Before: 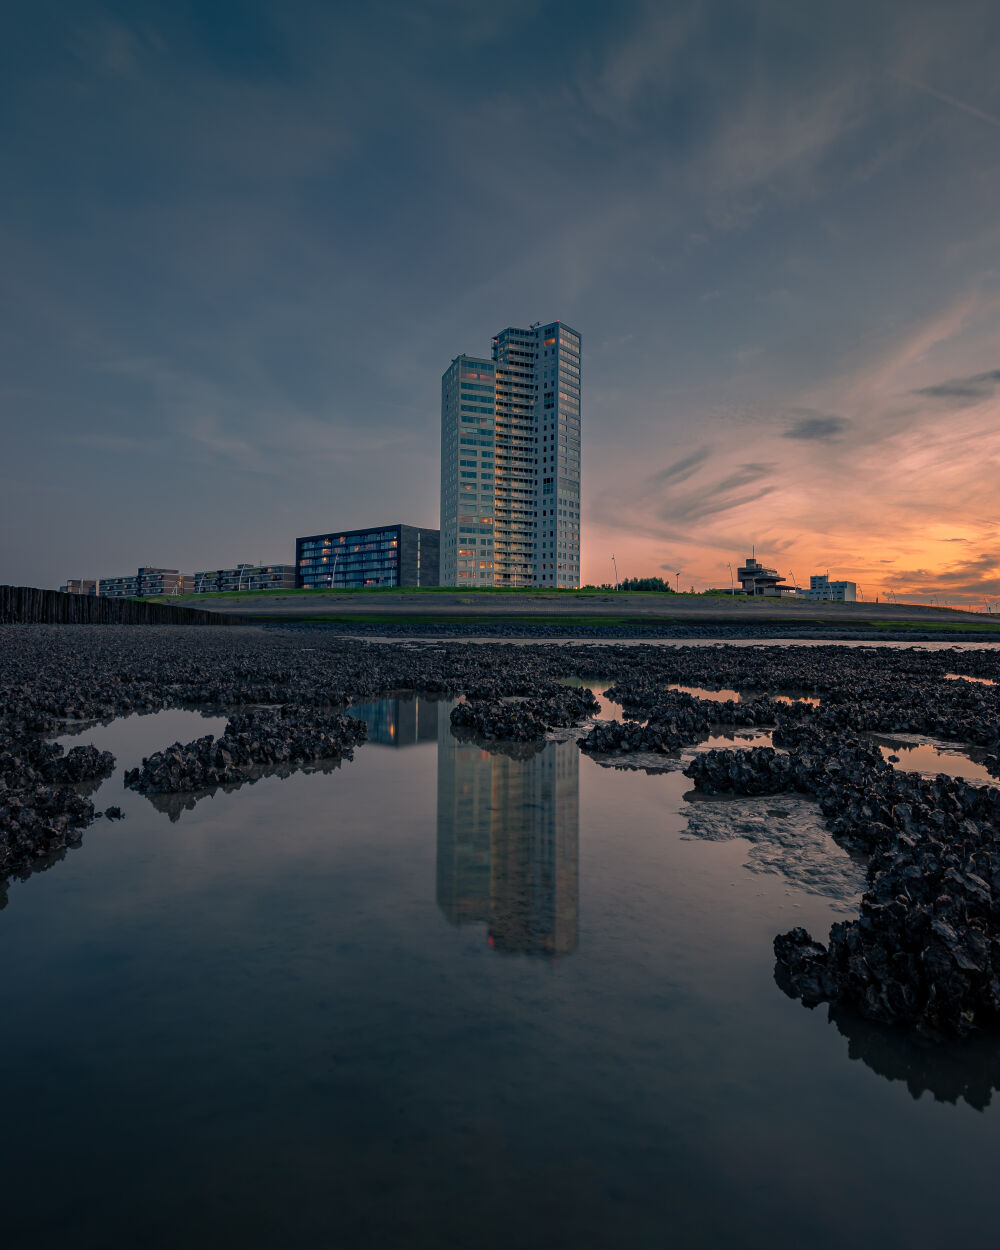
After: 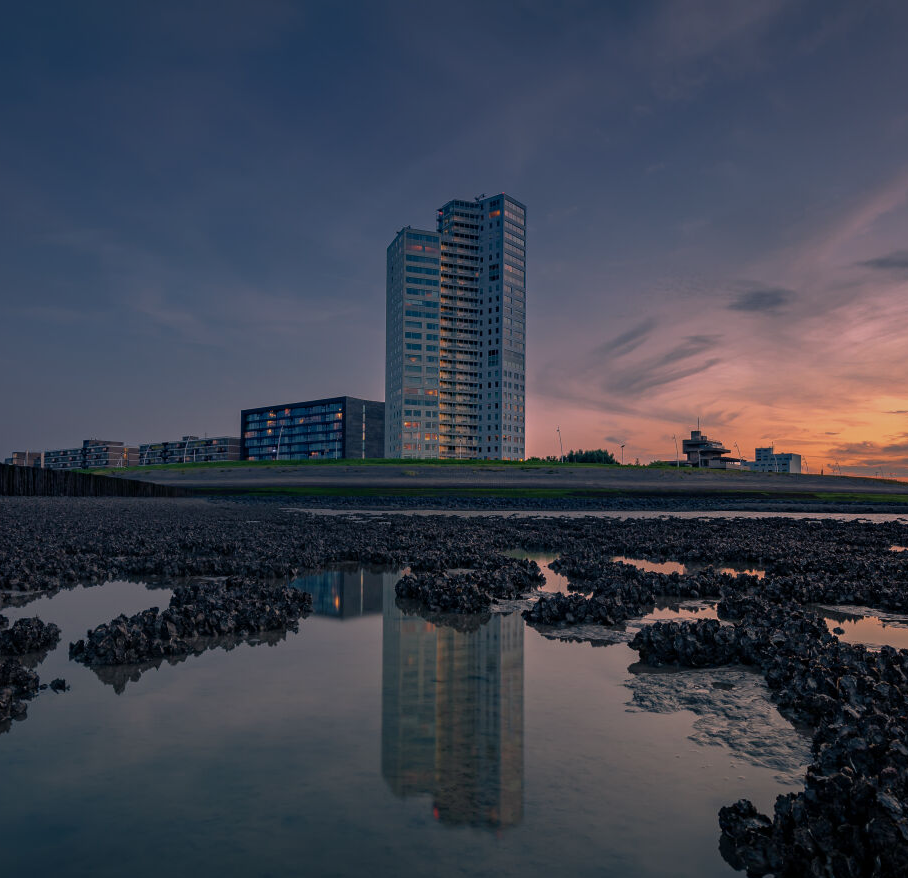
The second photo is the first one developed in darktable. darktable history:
crop: left 5.596%, top 10.314%, right 3.534%, bottom 19.395%
graduated density: hue 238.83°, saturation 50%
